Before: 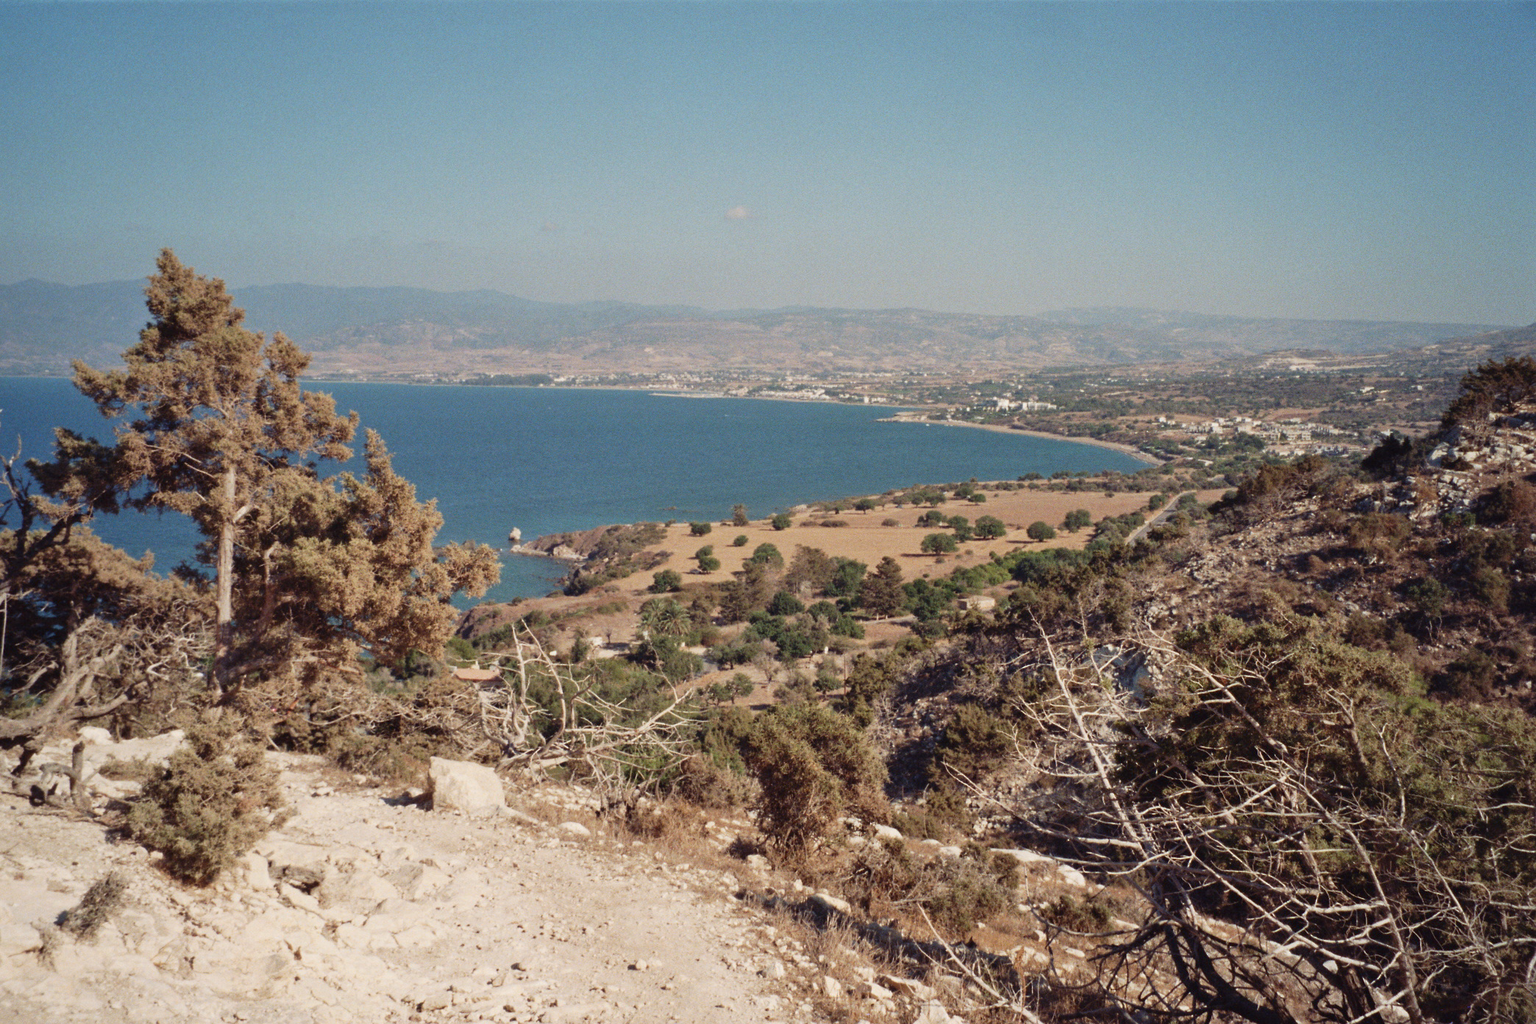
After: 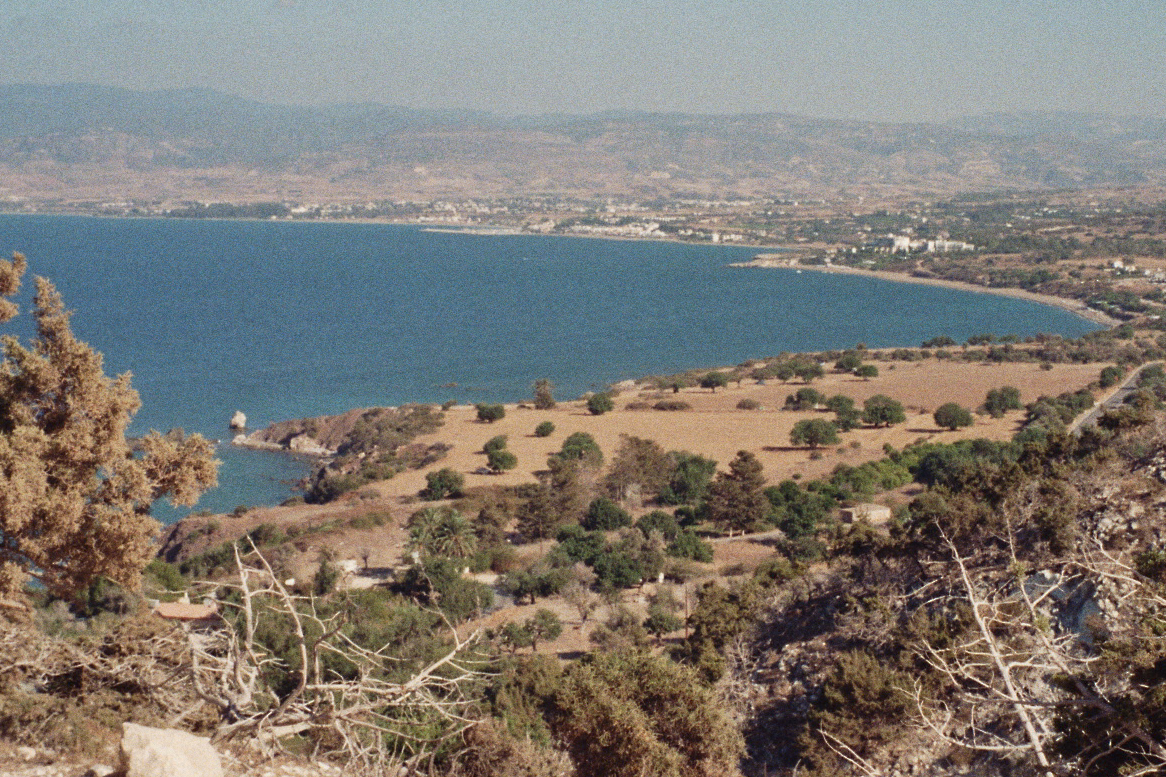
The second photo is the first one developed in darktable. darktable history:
grain: coarseness 0.09 ISO
crop and rotate: left 22.13%, top 22.054%, right 22.026%, bottom 22.102%
